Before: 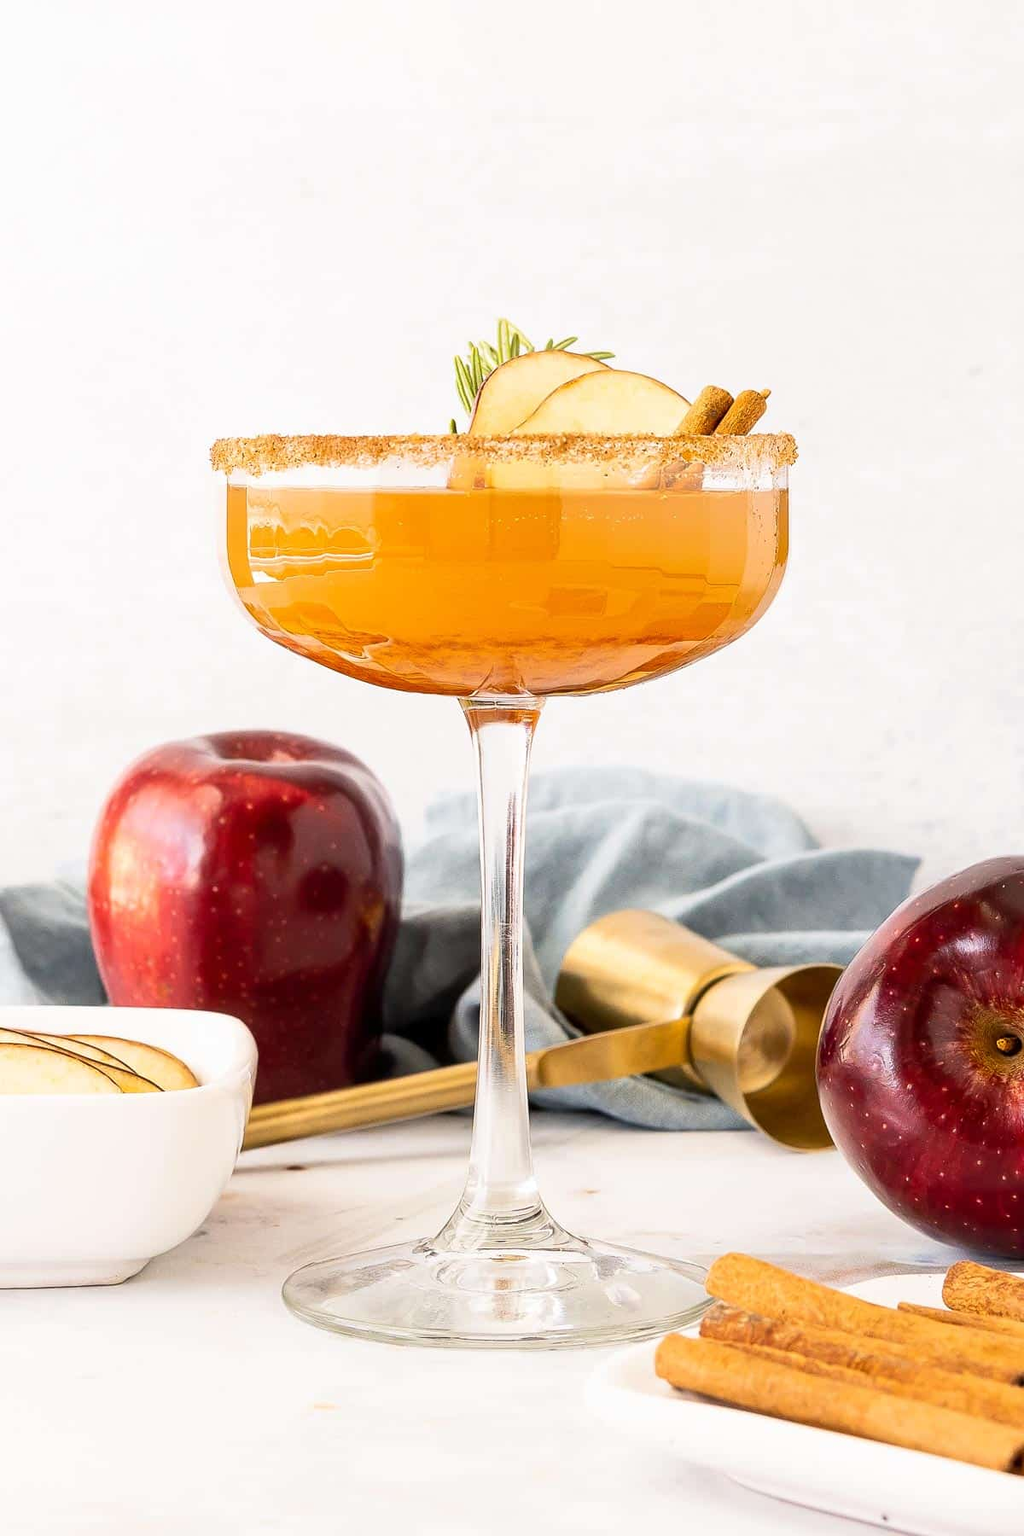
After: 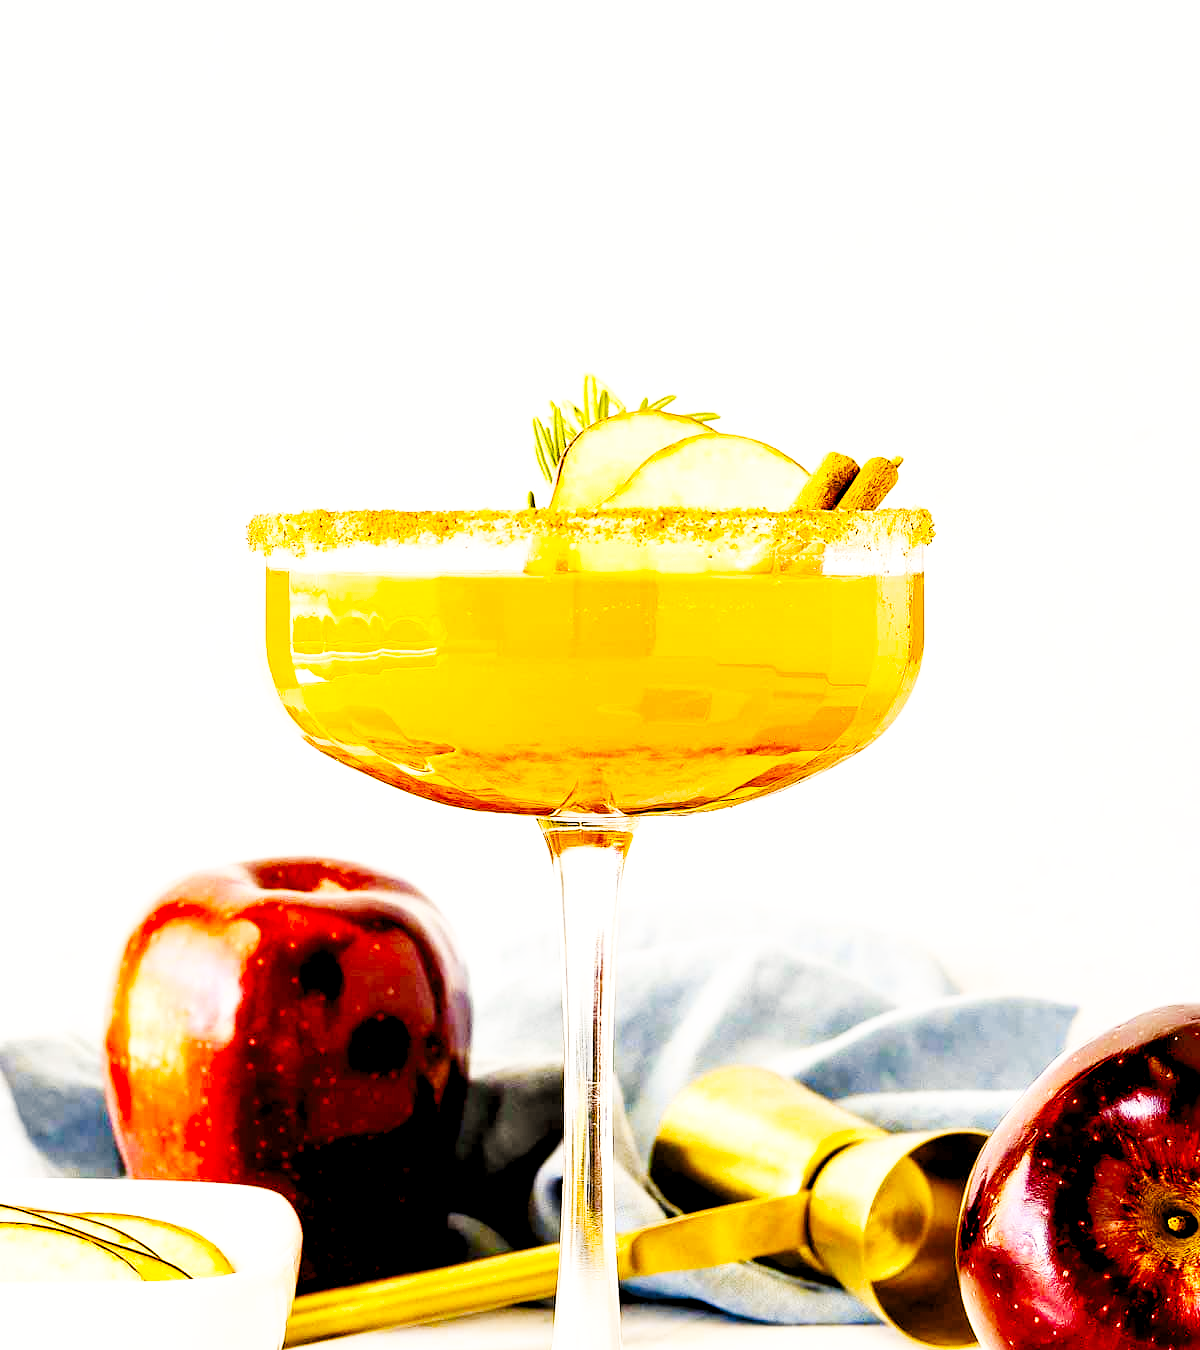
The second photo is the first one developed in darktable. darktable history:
levels: levels [0.116, 0.574, 1]
color balance rgb: shadows lift › chroma 1%, shadows lift › hue 240.84°, highlights gain › chroma 2%, highlights gain › hue 73.2°, global offset › luminance -0.5%, perceptual saturation grading › global saturation 20%, perceptual saturation grading › highlights -25%, perceptual saturation grading › shadows 50%, global vibrance 25.26%
contrast equalizer: octaves 7, y [[0.6 ×6], [0.55 ×6], [0 ×6], [0 ×6], [0 ×6]], mix 0.29
crop: bottom 24.988%
base curve: curves: ch0 [(0, 0.003) (0.001, 0.002) (0.006, 0.004) (0.02, 0.022) (0.048, 0.086) (0.094, 0.234) (0.162, 0.431) (0.258, 0.629) (0.385, 0.8) (0.548, 0.918) (0.751, 0.988) (1, 1)], preserve colors none
color contrast: green-magenta contrast 1.12, blue-yellow contrast 1.95, unbound 0
